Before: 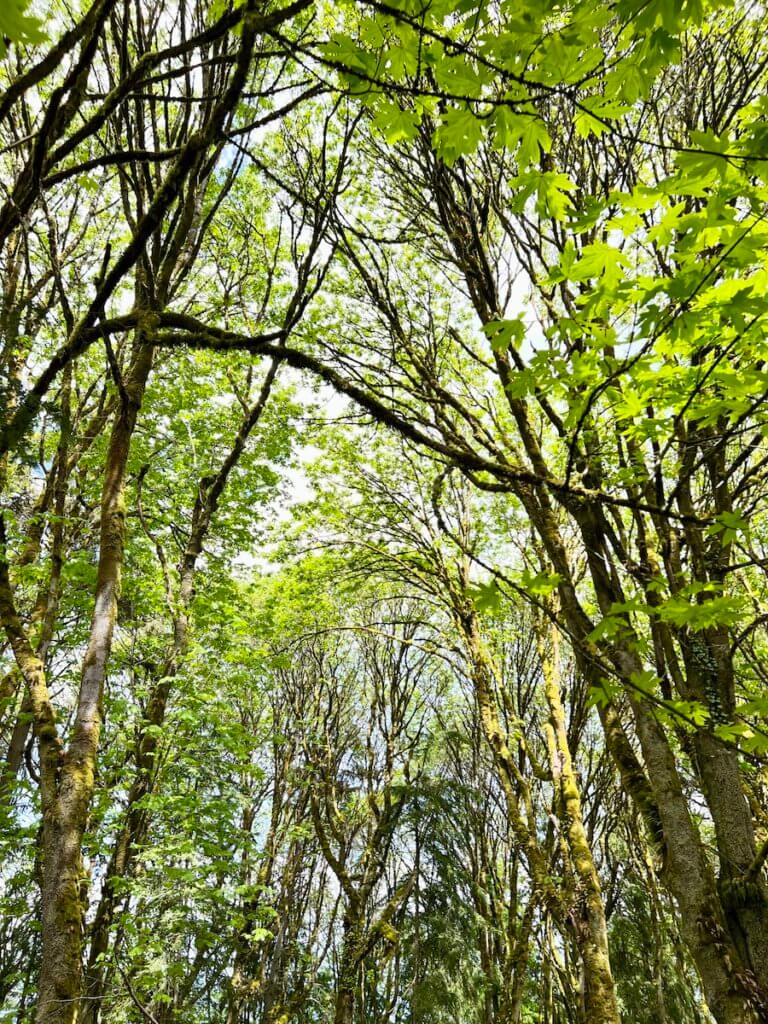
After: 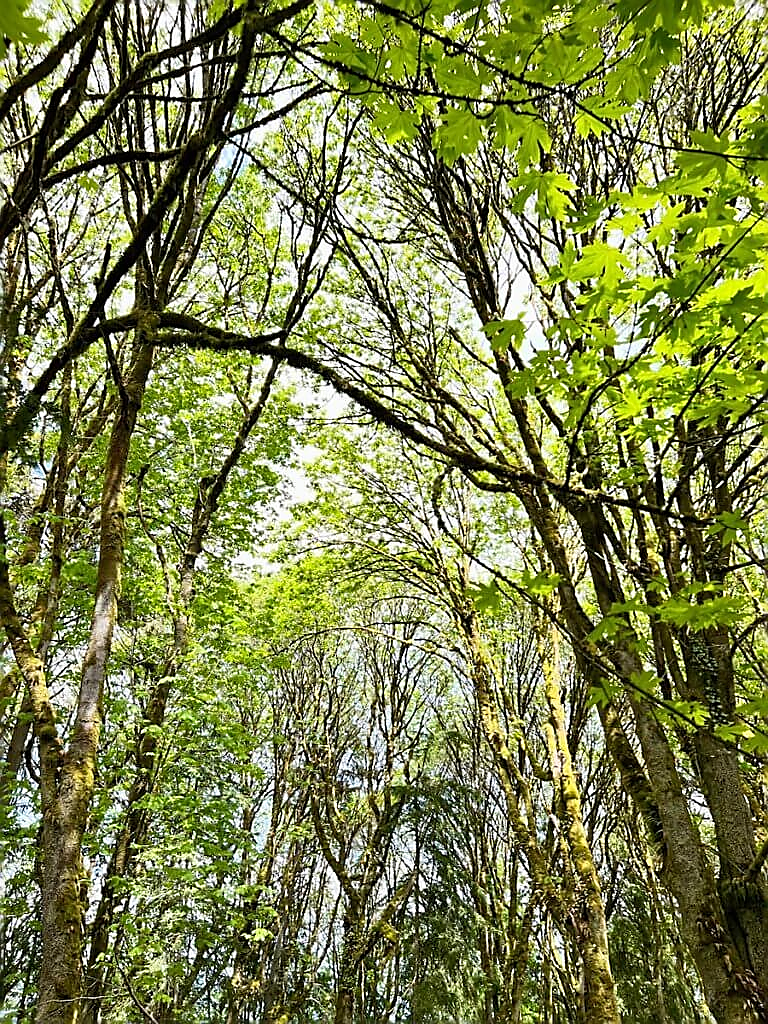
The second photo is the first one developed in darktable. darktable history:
sharpen: radius 1.37, amount 1.265, threshold 0.816
